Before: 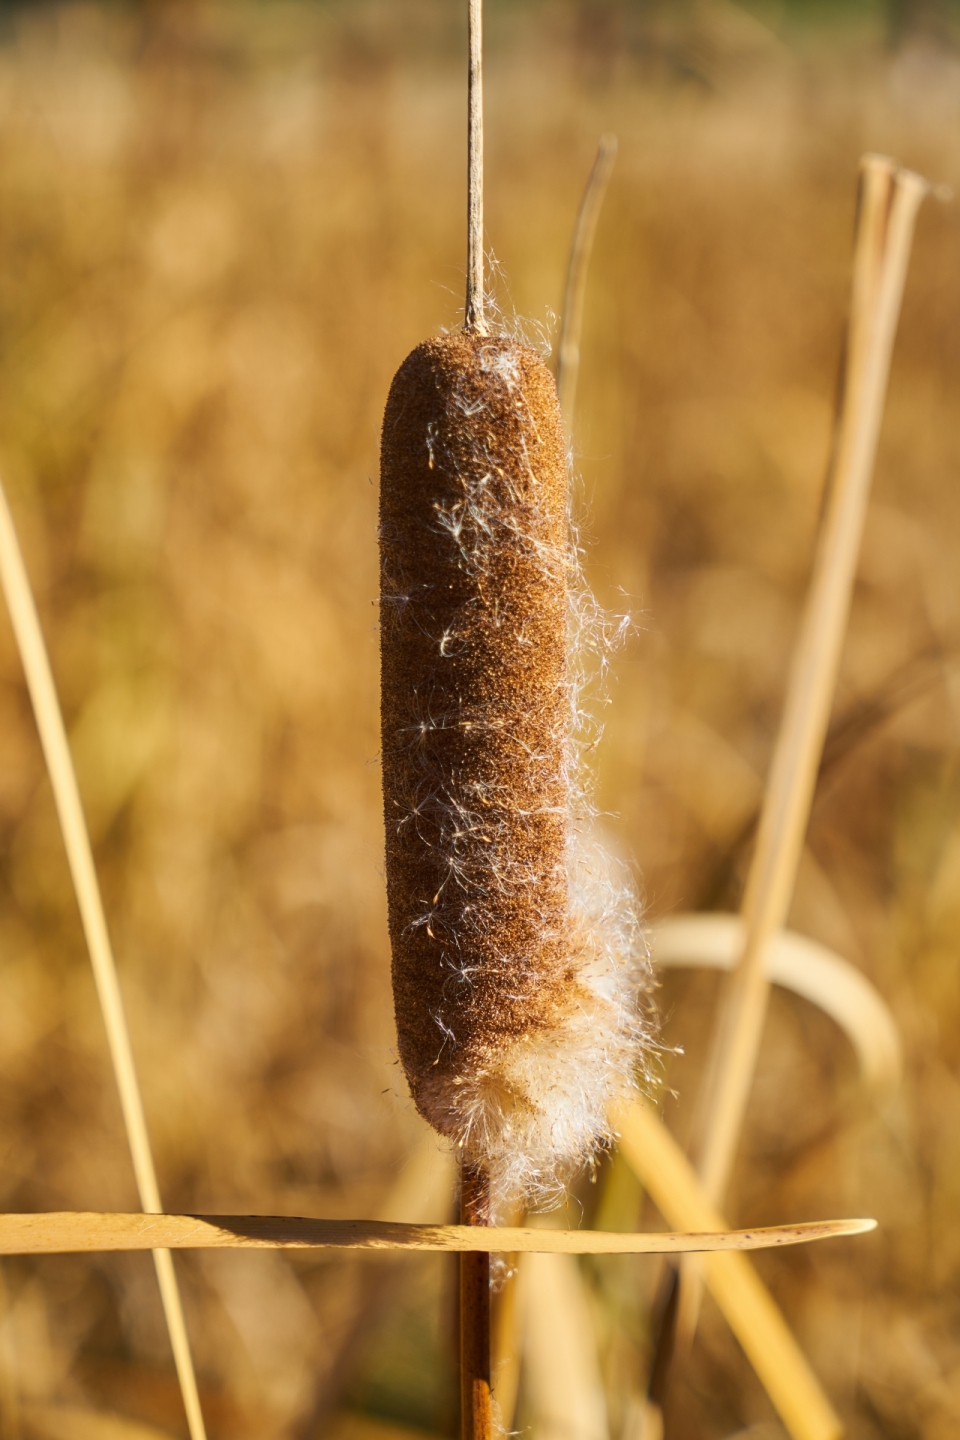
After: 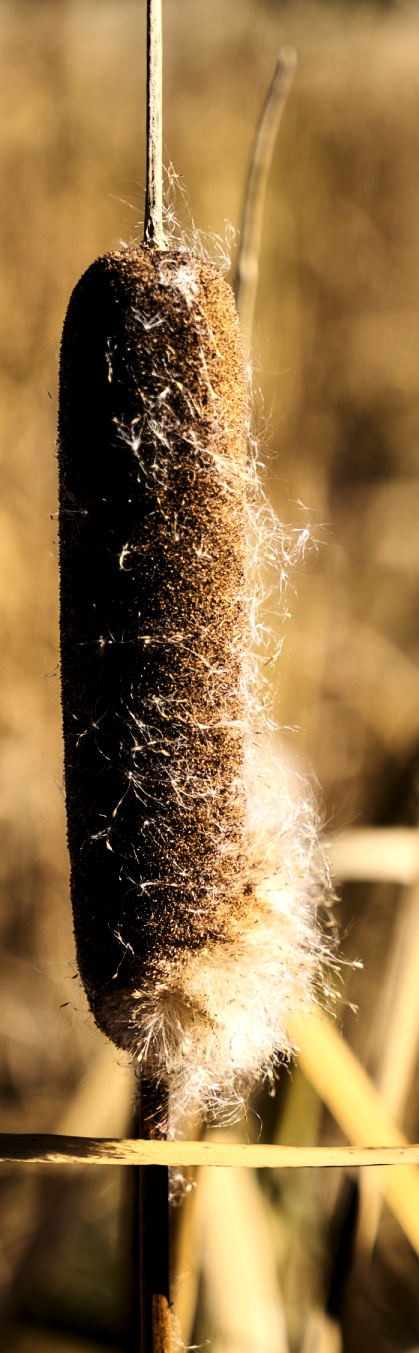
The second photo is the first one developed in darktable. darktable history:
contrast brightness saturation: contrast 0.282
levels: white 99.95%, levels [0.101, 0.578, 0.953]
crop: left 33.481%, top 5.974%, right 22.872%
